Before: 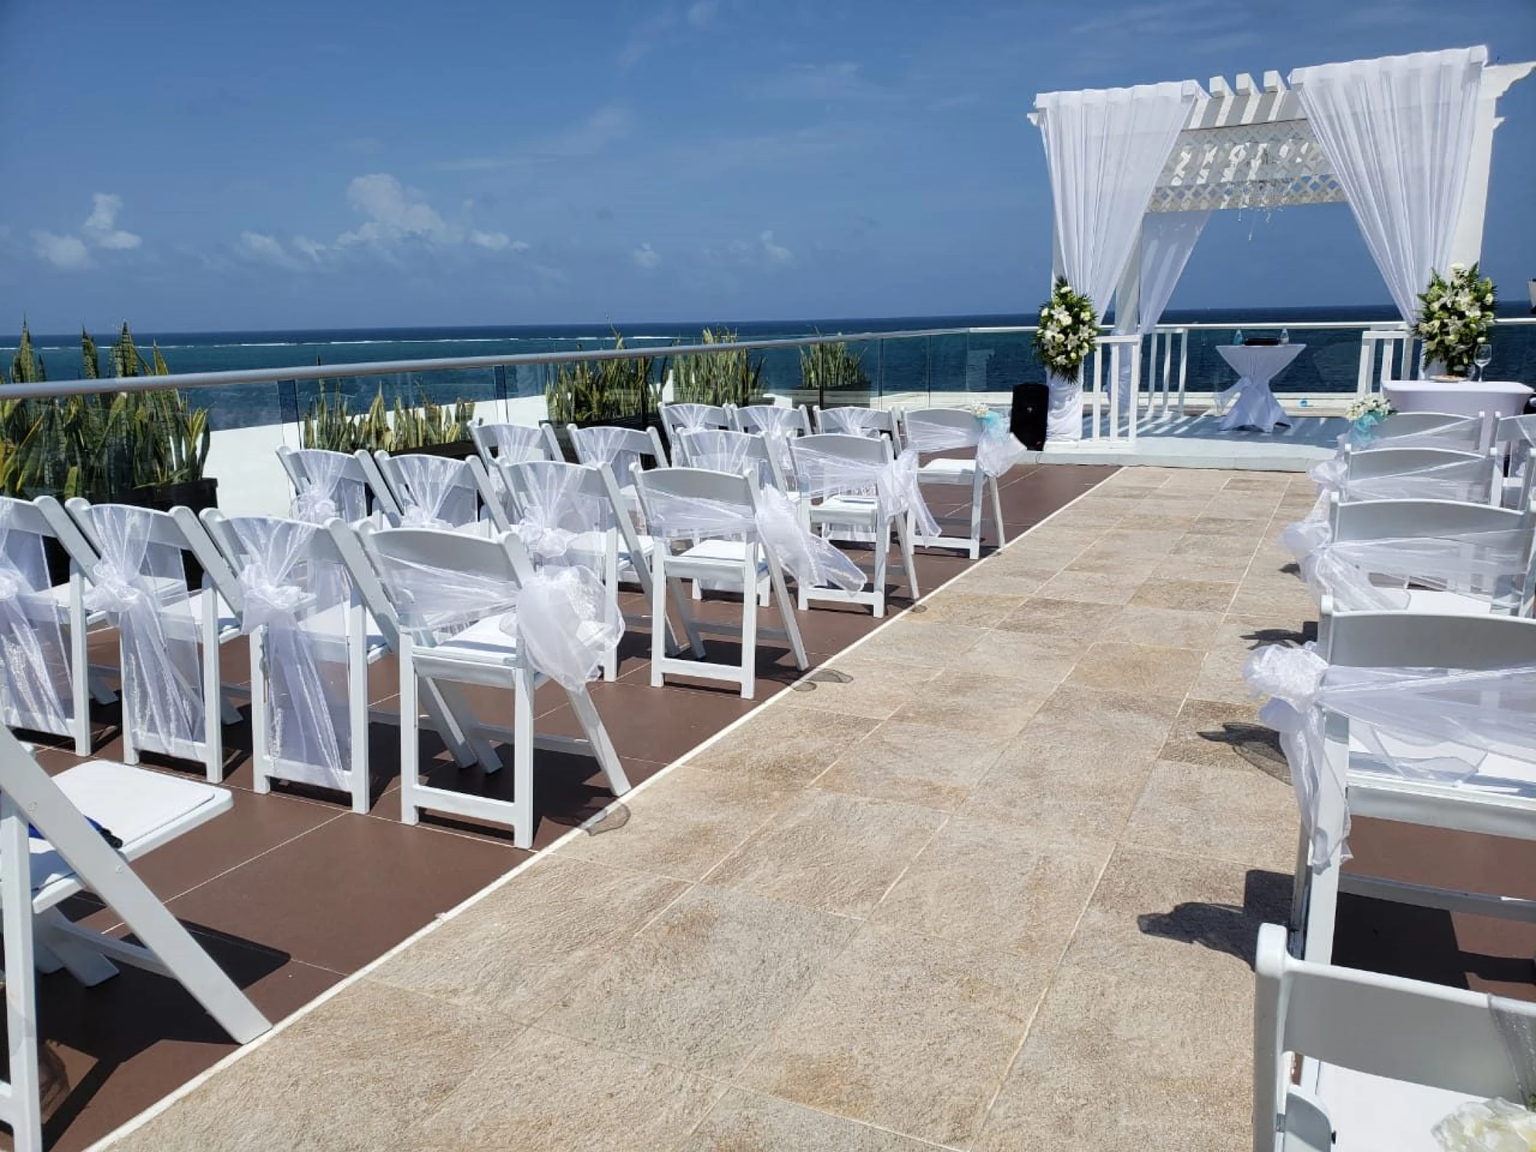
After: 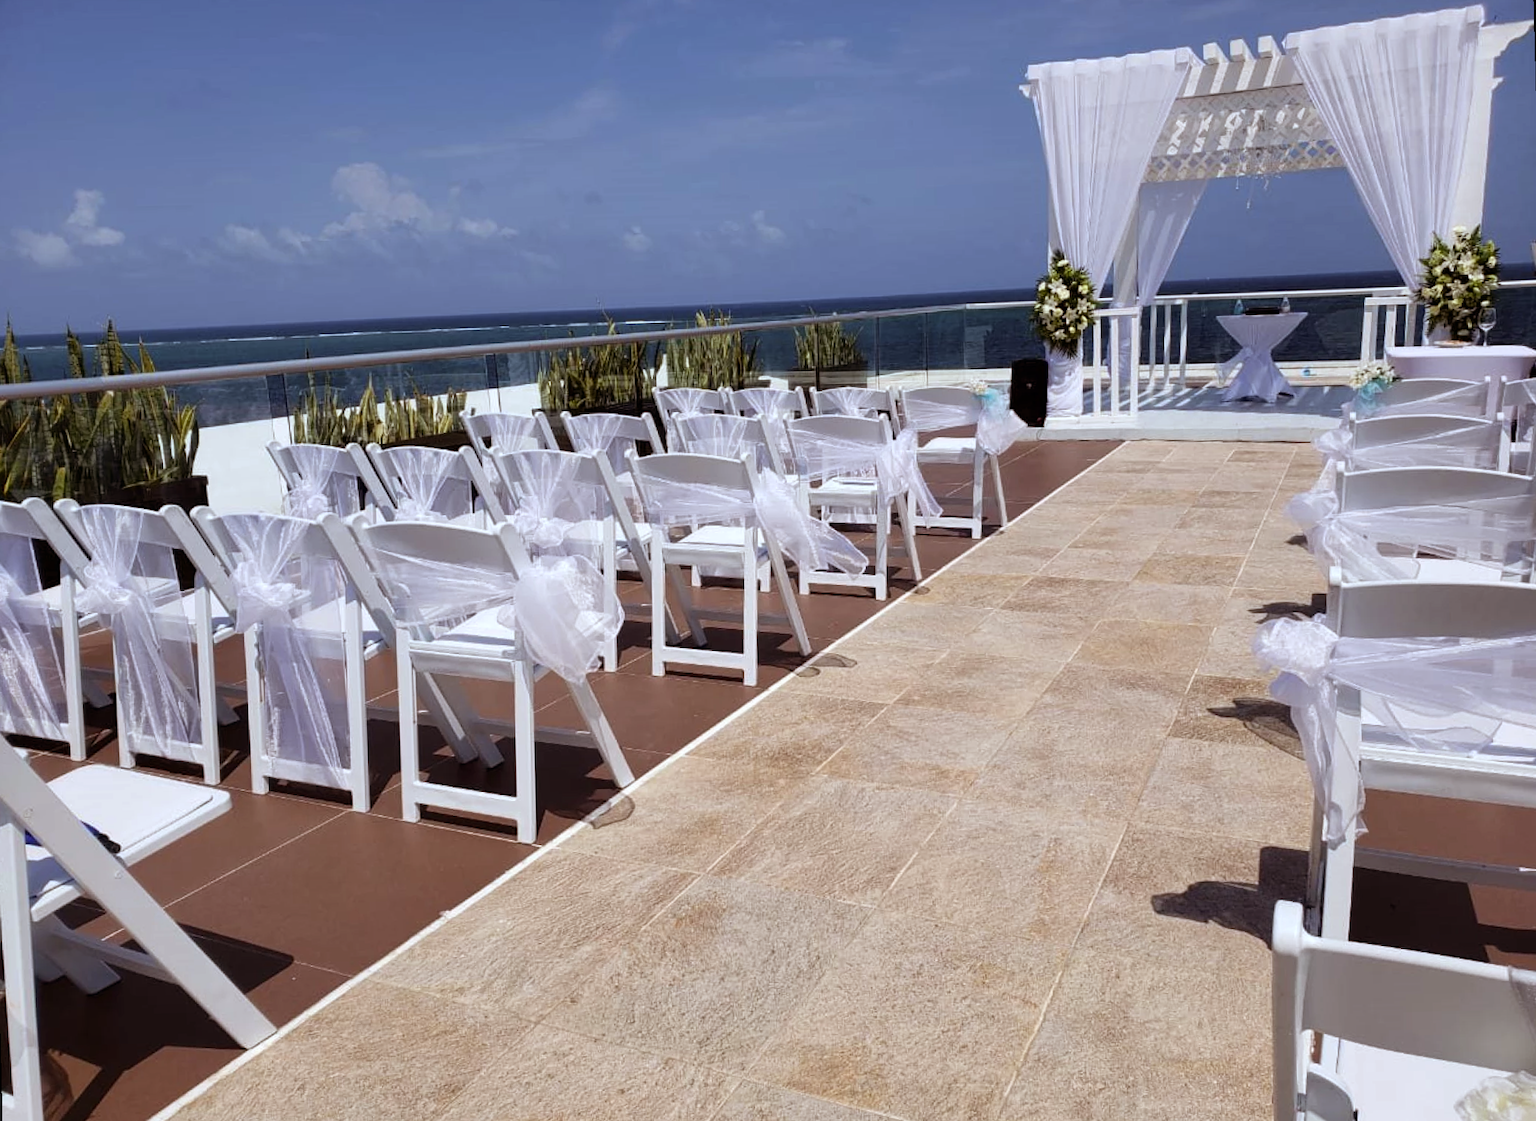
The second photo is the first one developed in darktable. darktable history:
rotate and perspective: rotation -1.42°, crop left 0.016, crop right 0.984, crop top 0.035, crop bottom 0.965
rgb levels: mode RGB, independent channels, levels [[0, 0.5, 1], [0, 0.521, 1], [0, 0.536, 1]]
white balance: red 0.98, blue 1.034
